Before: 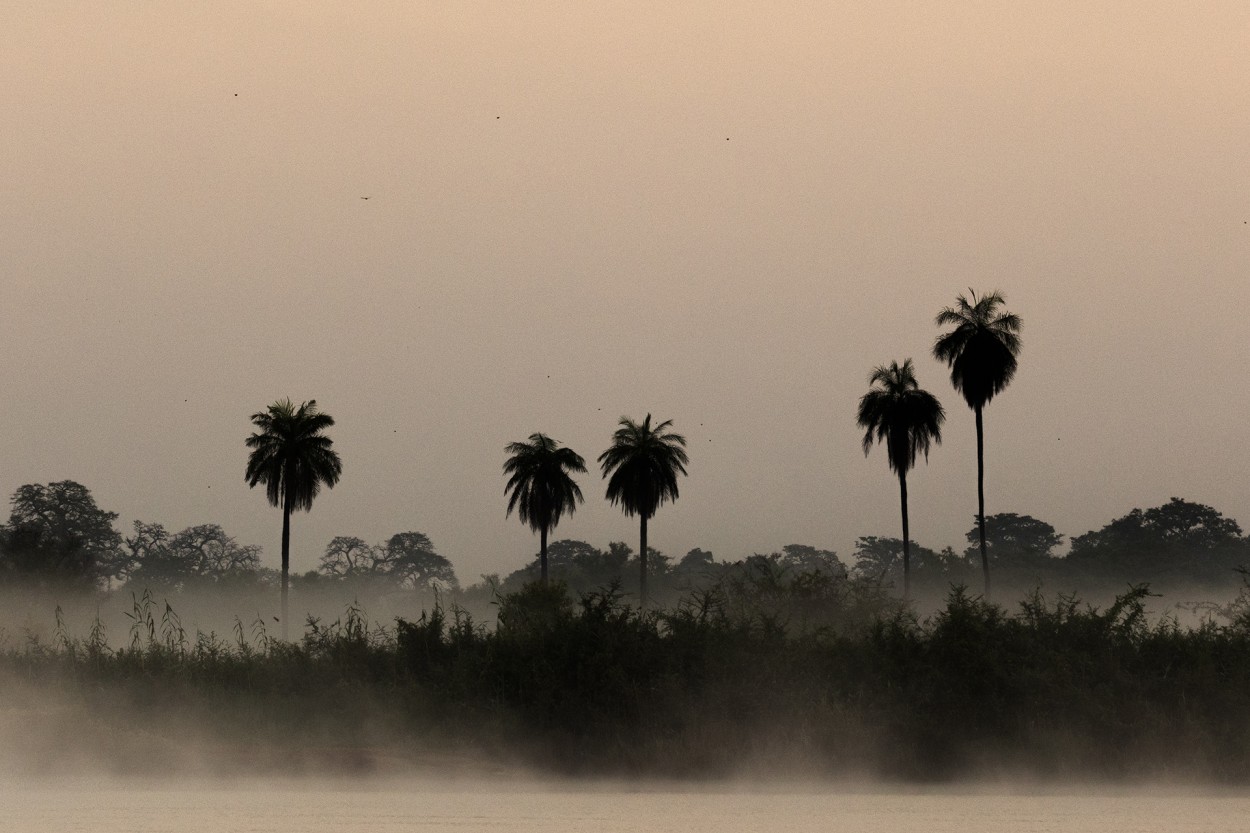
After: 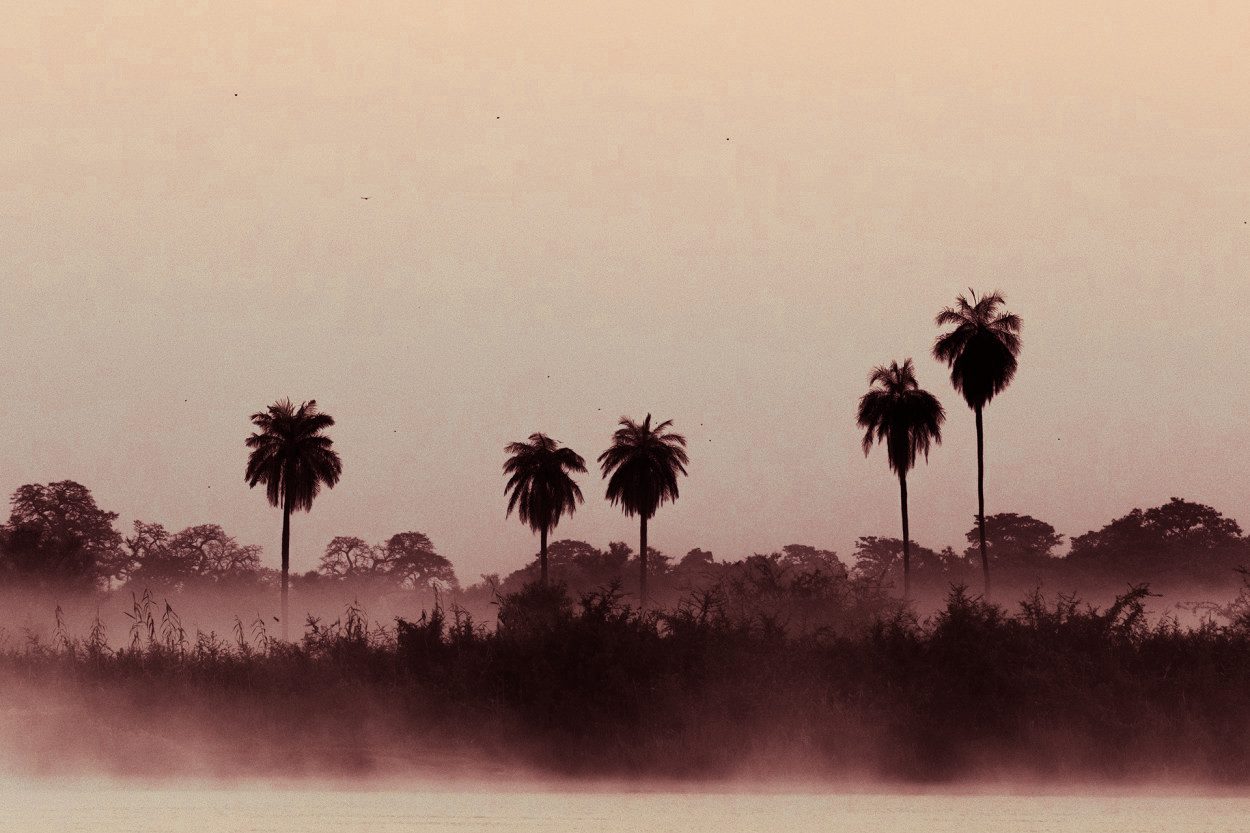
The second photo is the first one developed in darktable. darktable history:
contrast brightness saturation: contrast 0.2, brightness 0.16, saturation 0.22
split-toning: highlights › hue 187.2°, highlights › saturation 0.83, balance -68.05, compress 56.43%
color zones: curves: ch0 [(0, 0.5) (0.125, 0.4) (0.25, 0.5) (0.375, 0.4) (0.5, 0.4) (0.625, 0.35) (0.75, 0.35) (0.875, 0.5)]; ch1 [(0, 0.35) (0.125, 0.45) (0.25, 0.35) (0.375, 0.35) (0.5, 0.35) (0.625, 0.35) (0.75, 0.45) (0.875, 0.35)]; ch2 [(0, 0.6) (0.125, 0.5) (0.25, 0.5) (0.375, 0.6) (0.5, 0.6) (0.625, 0.5) (0.75, 0.5) (0.875, 0.5)]
